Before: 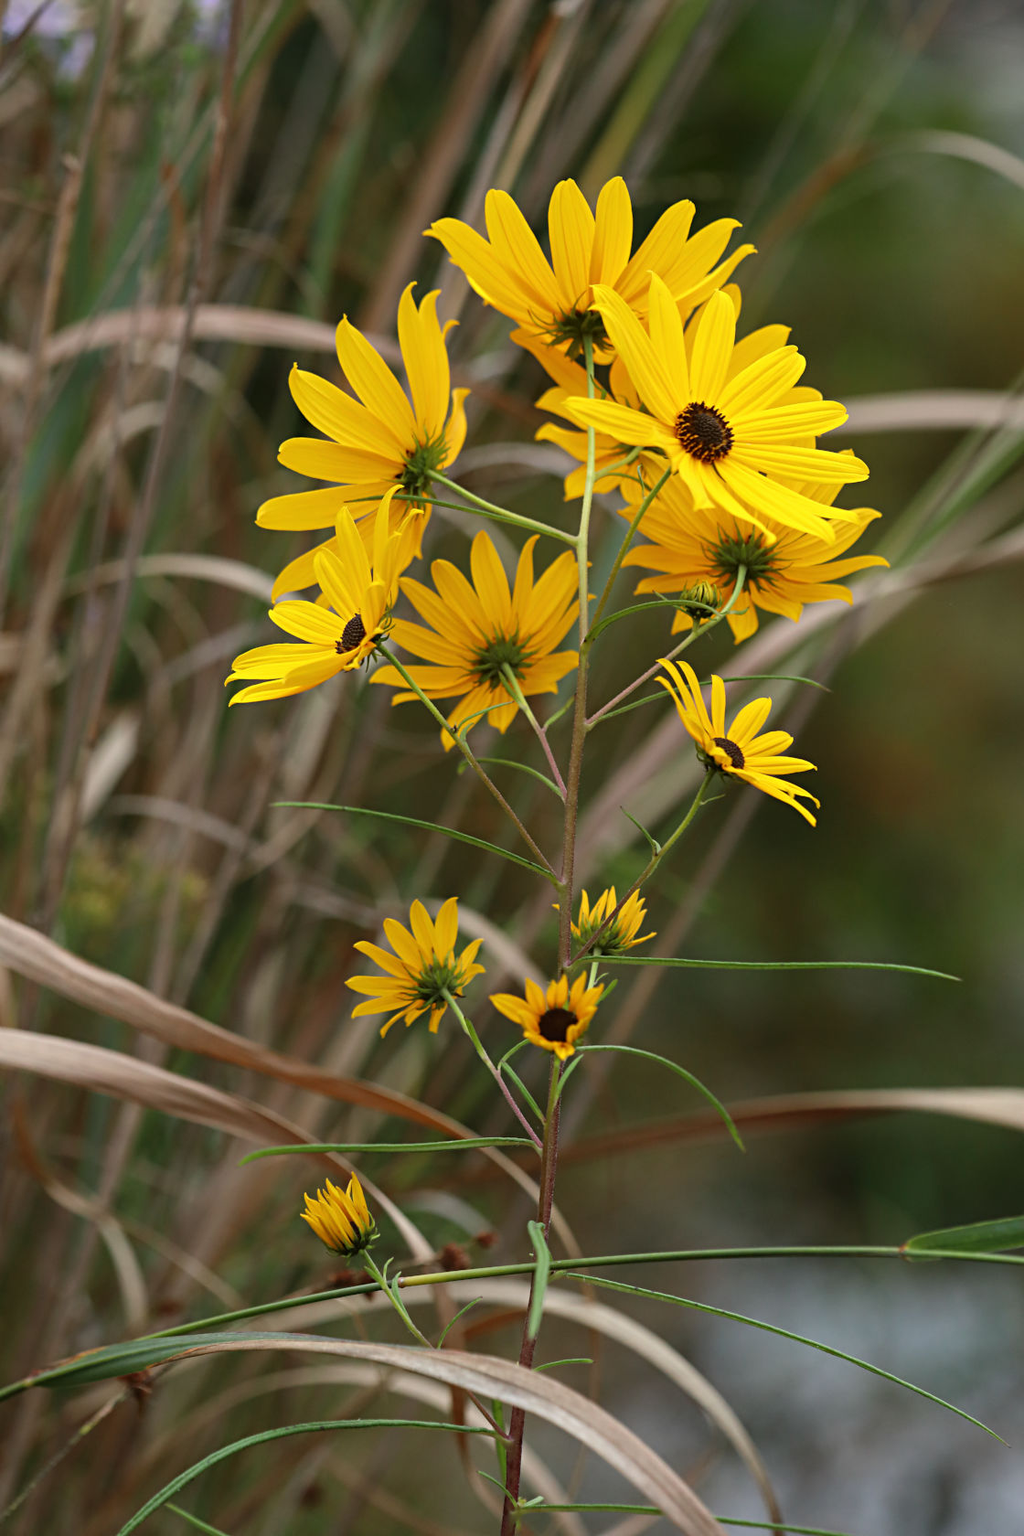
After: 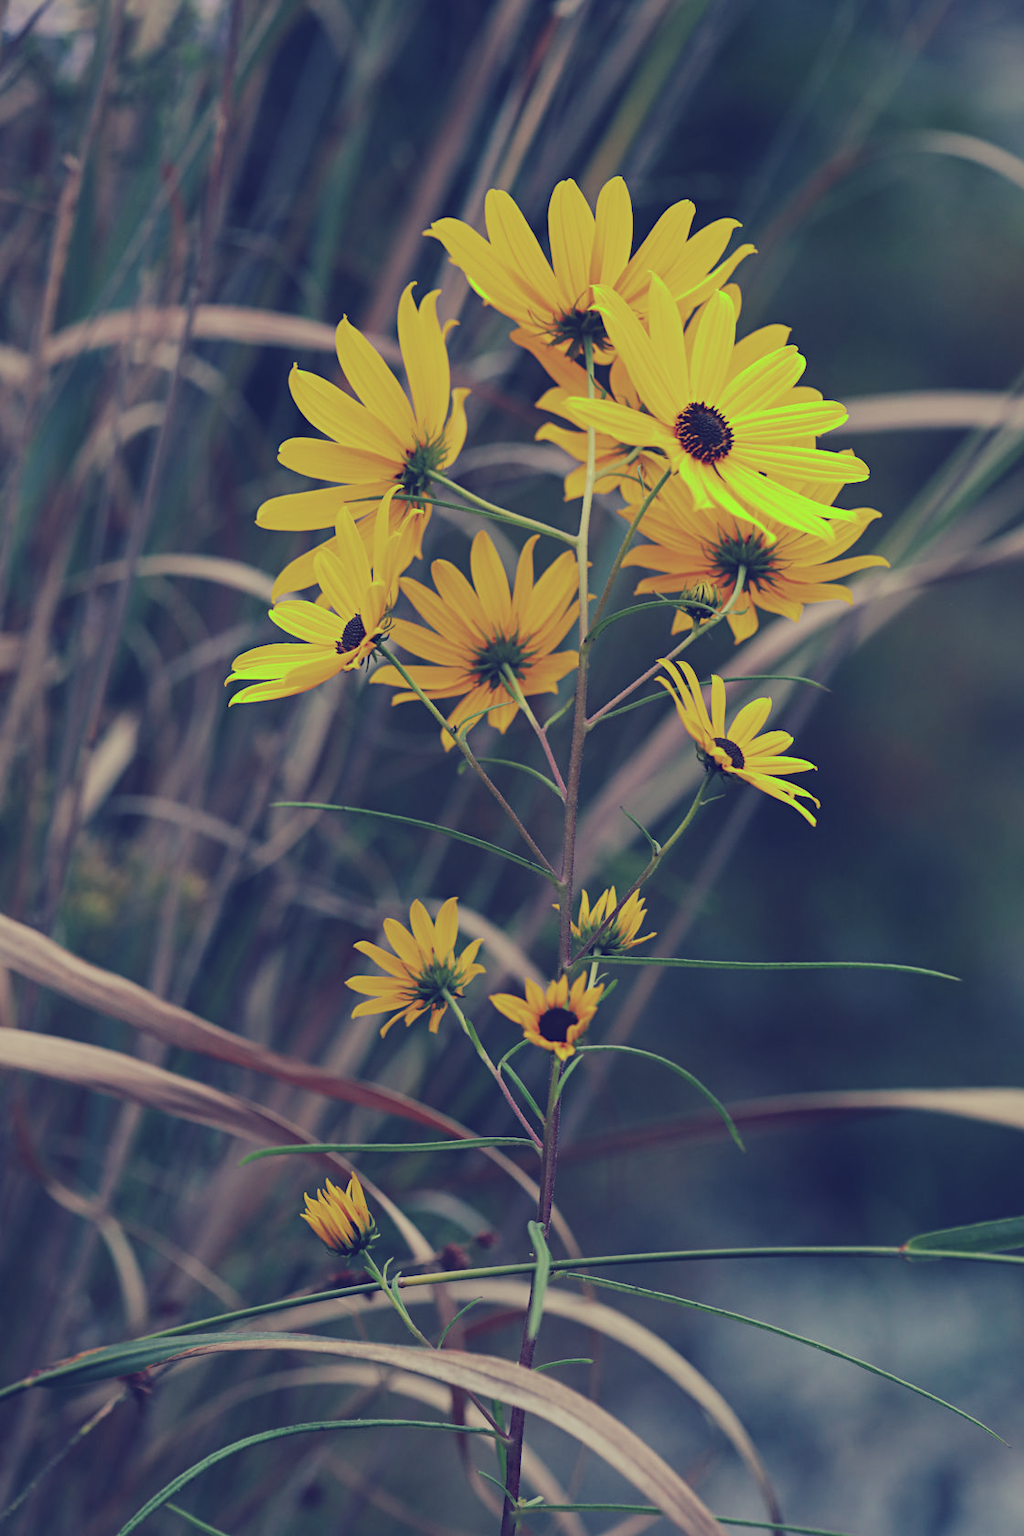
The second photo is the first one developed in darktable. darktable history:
tone curve: curves: ch0 [(0, 0) (0.003, 0.098) (0.011, 0.099) (0.025, 0.103) (0.044, 0.114) (0.069, 0.13) (0.1, 0.142) (0.136, 0.161) (0.177, 0.189) (0.224, 0.224) (0.277, 0.266) (0.335, 0.32) (0.399, 0.38) (0.468, 0.45) (0.543, 0.522) (0.623, 0.598) (0.709, 0.669) (0.801, 0.731) (0.898, 0.786) (1, 1)], preserve colors none
color look up table: target L [95.8, 93.35, 91.09, 87.12, 81.85, 75.56, 72.25, 69.44, 68.95, 55.83, 45.18, 43.83, 11.07, 203.96, 84.85, 69.45, 61.87, 60.16, 50.34, 46.96, 45.82, 42.29, 22.12, 19.06, 88.31, 87.41, 70.68, 67.22, 67.11, 57.99, 62.49, 49.65, 48.88, 46.67, 41.78, 46.45, 33.78, 26.05, 33.43, 14.07, 10.93, 4.063, 80.8, 79.81, 57.98, 53.17, 45.21, 34.93, 29.03], target a [-10.29, -20.25, -38.34, -63.63, -80.32, -66.77, -66.56, -31.31, -7.136, -48.88, -24.08, -29.37, 8.266, 0, 1.695, 27.18, 43.9, 12.46, 64.86, 36.21, 33.83, 65.07, 5.363, 43.38, -1.447, 20.28, 32.56, 40.83, 21.41, 68.32, 0.732, 76.34, 27.7, 69.55, 0.292, 61.11, 21.25, 45.55, 58.06, 48.26, 38.07, 35.19, -61.11, -42.44, -24.84, -11.26, -20.56, -6.241, 3.535], target b [35.34, 79.49, 61.19, 28.57, 47.26, 28.52, 54.48, 10.21, 39.78, 33.69, 16, -0.611, -34, -0.003, 34.23, 37.05, 12.26, 17.24, 16.23, 23.32, -8.468, -1.034, -17.36, -15.94, 15.77, 8.663, 4.906, -4.339, -16.25, -32.54, 1.413, -16.75, -37.26, -47.91, -49.74, -20.98, -33.19, -77.87, -43.52, -71.88, -39.81, -51.46, 2.585, 0.496, -31.64, -17.58, -20.25, -19.91, -40.41], num patches 49
